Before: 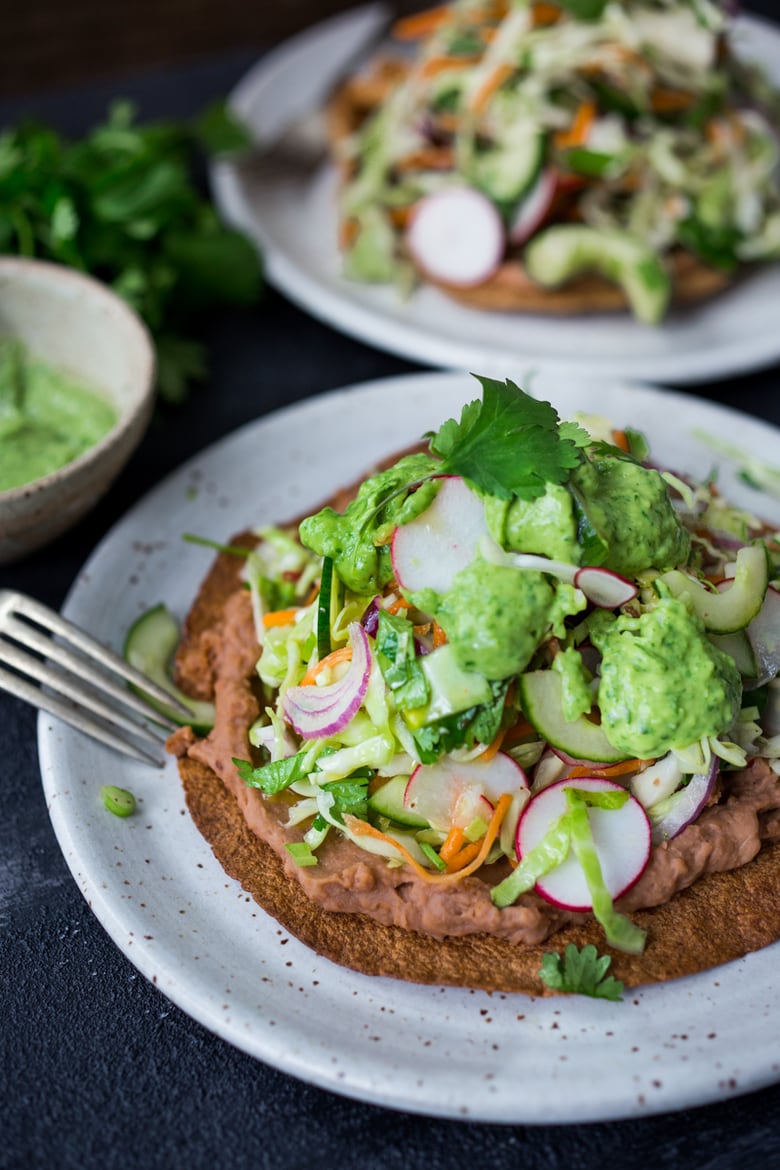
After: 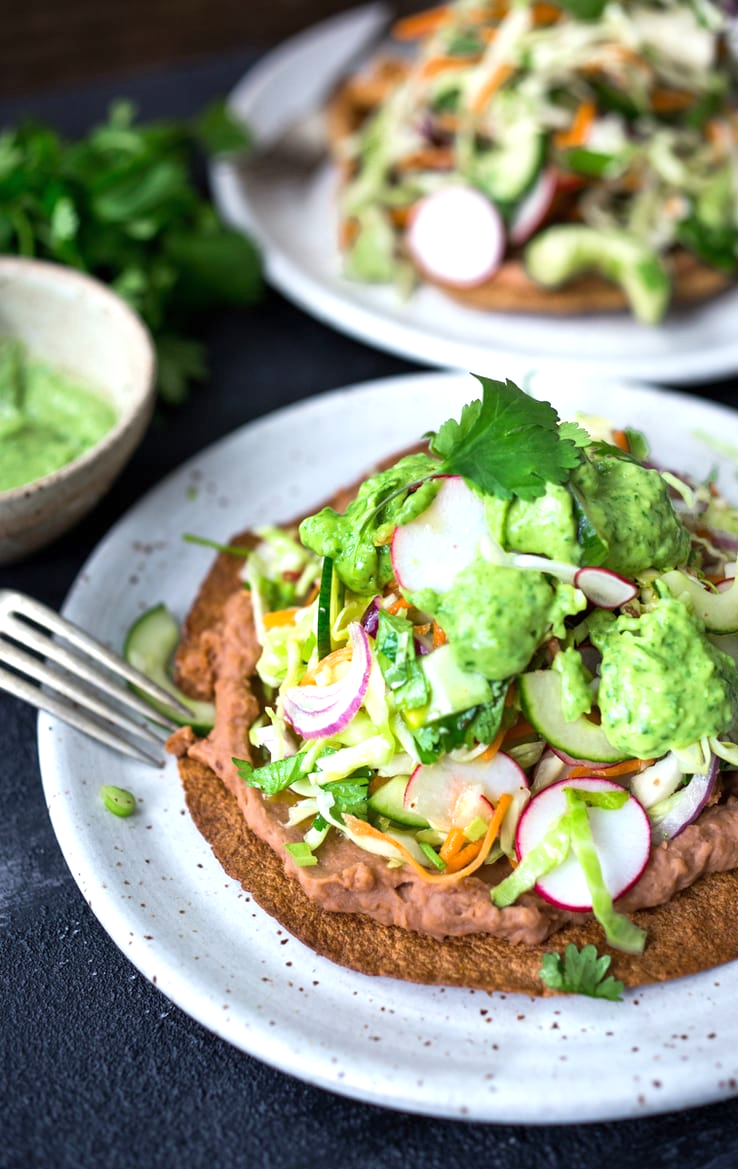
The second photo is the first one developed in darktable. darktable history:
crop and rotate: left 0%, right 5.275%
exposure: black level correction 0, exposure 0.702 EV, compensate highlight preservation false
